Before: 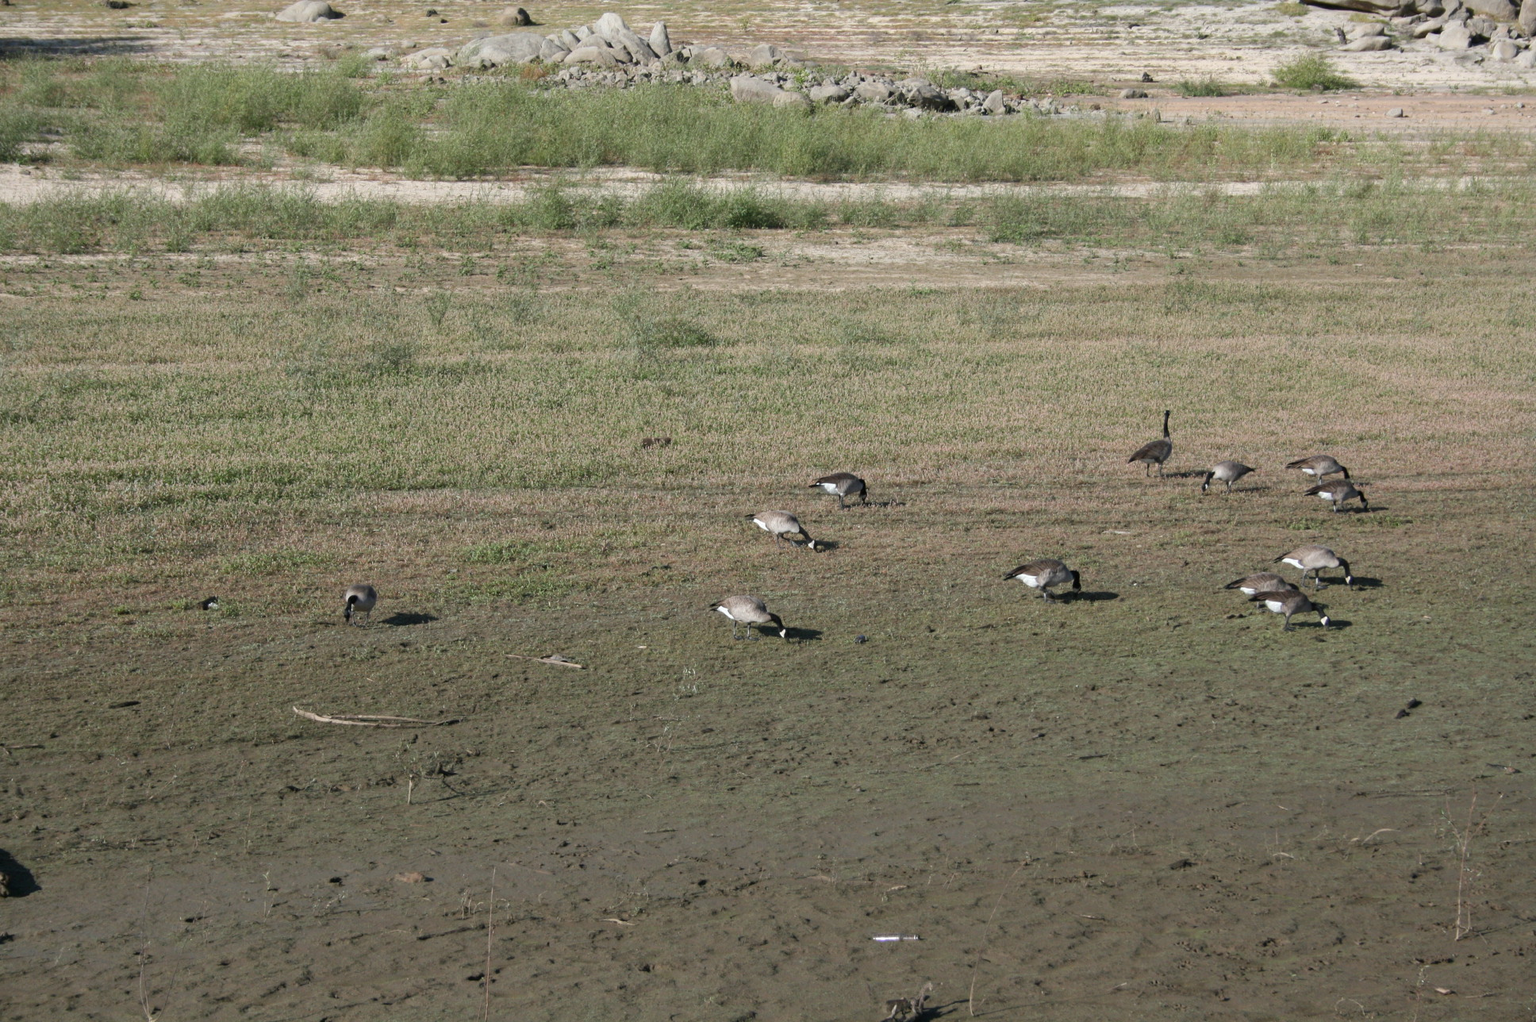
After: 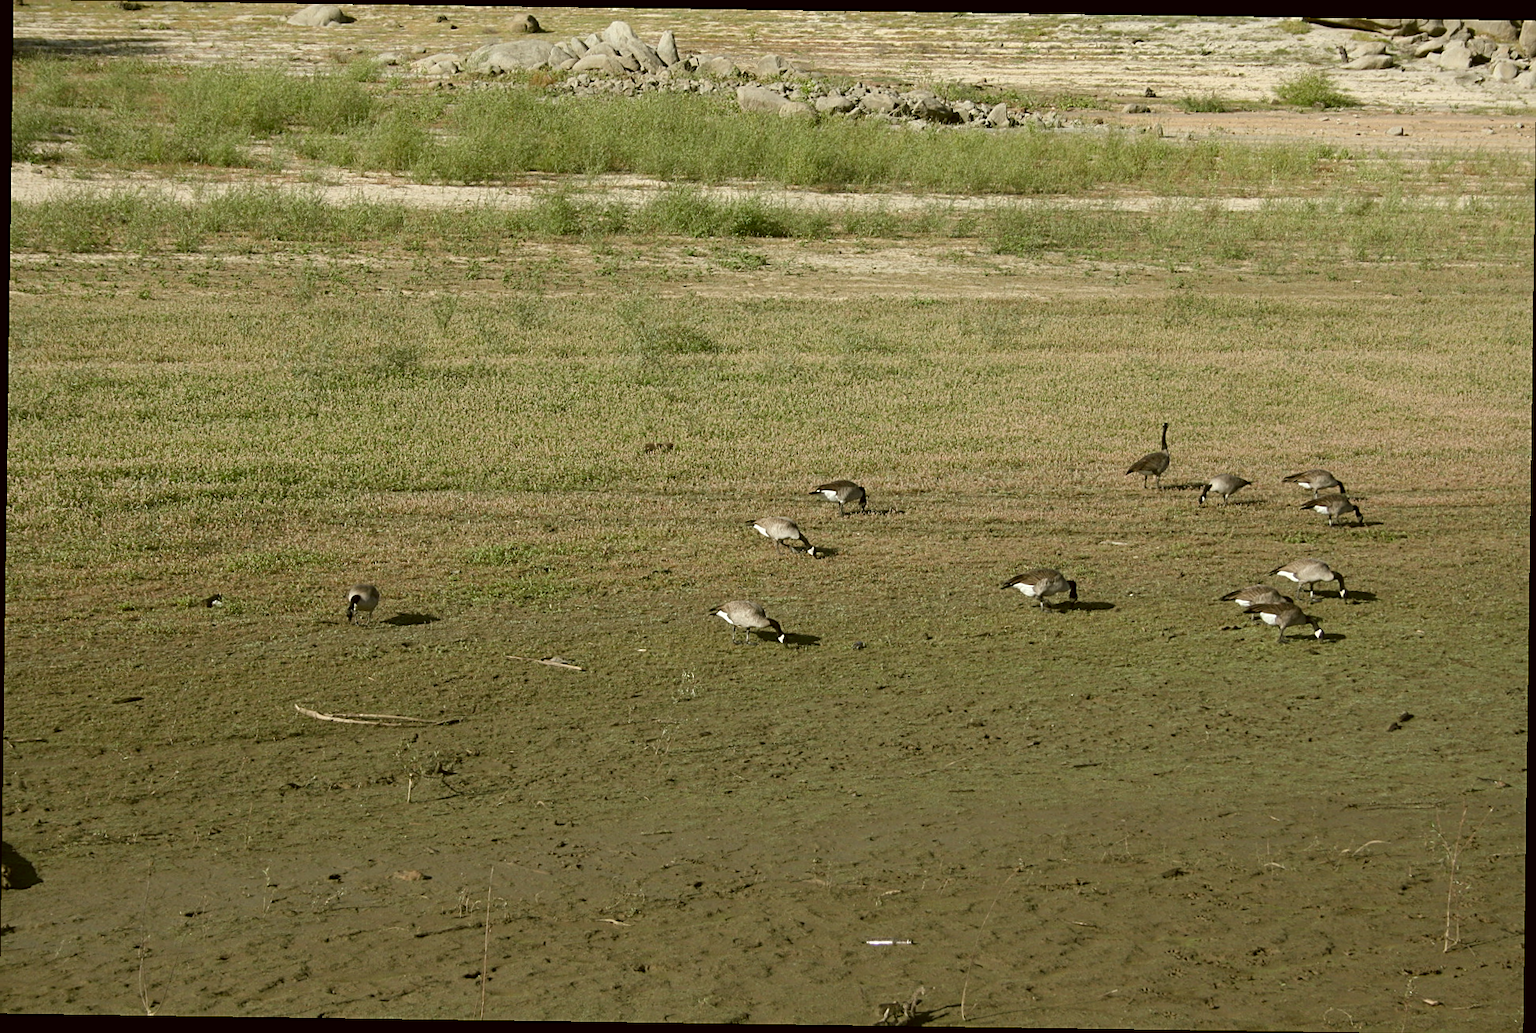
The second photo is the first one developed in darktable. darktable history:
rotate and perspective: rotation 0.8°, automatic cropping off
sharpen: on, module defaults
color correction: highlights a* -1.43, highlights b* 10.12, shadows a* 0.395, shadows b* 19.35
